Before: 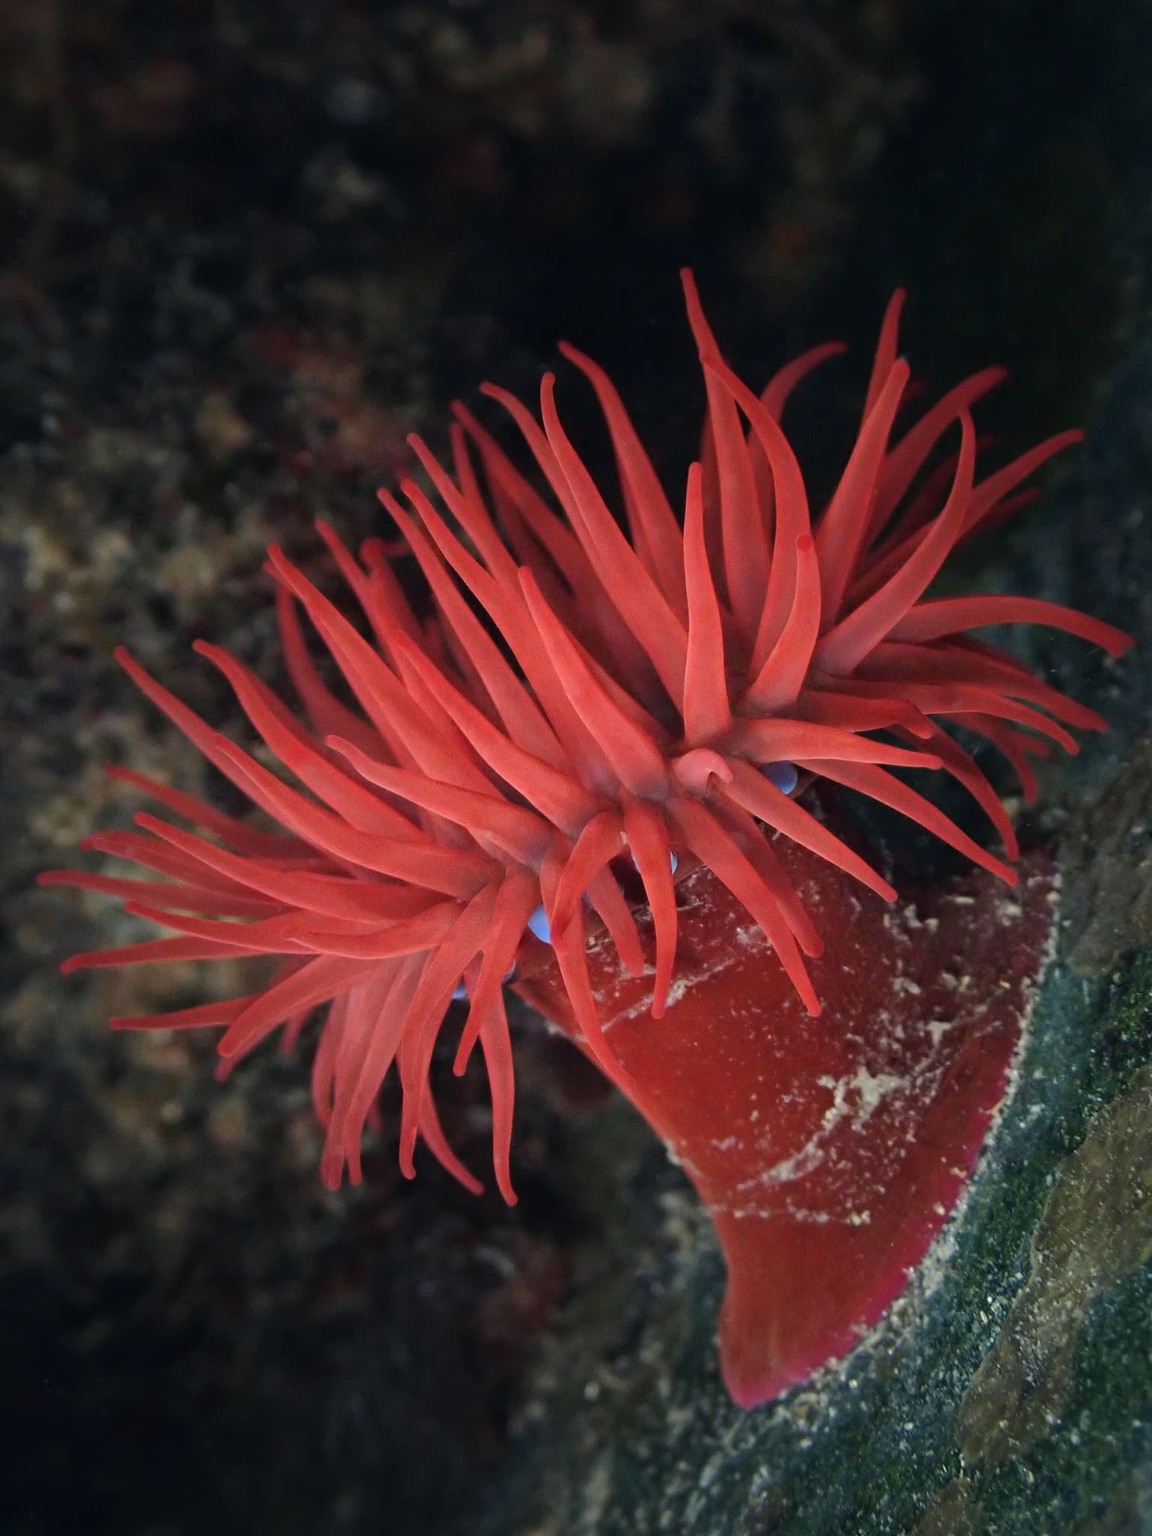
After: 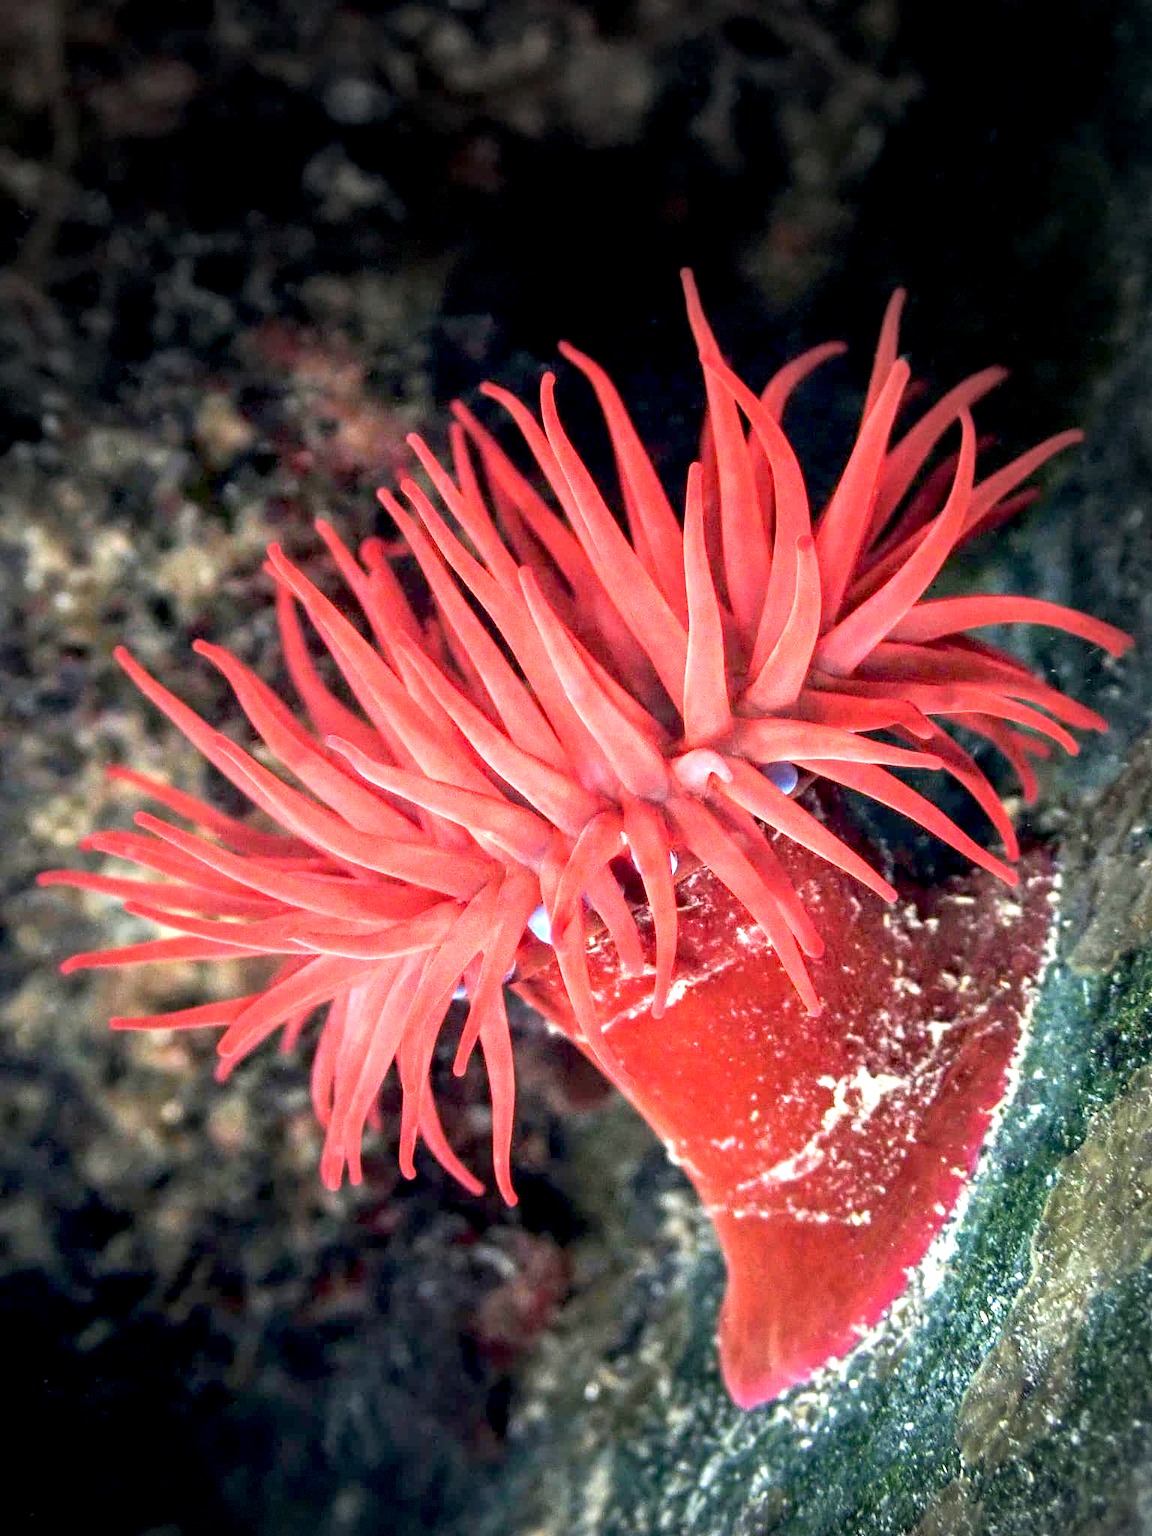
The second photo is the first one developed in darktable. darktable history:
local contrast: detail 130%
exposure: black level correction 0.005, exposure 2.084 EV, compensate exposure bias true, compensate highlight preservation false
vignetting: fall-off start 68.72%, fall-off radius 30.37%, center (-0.029, 0.236), width/height ratio 0.996, shape 0.85, dithering 8-bit output
